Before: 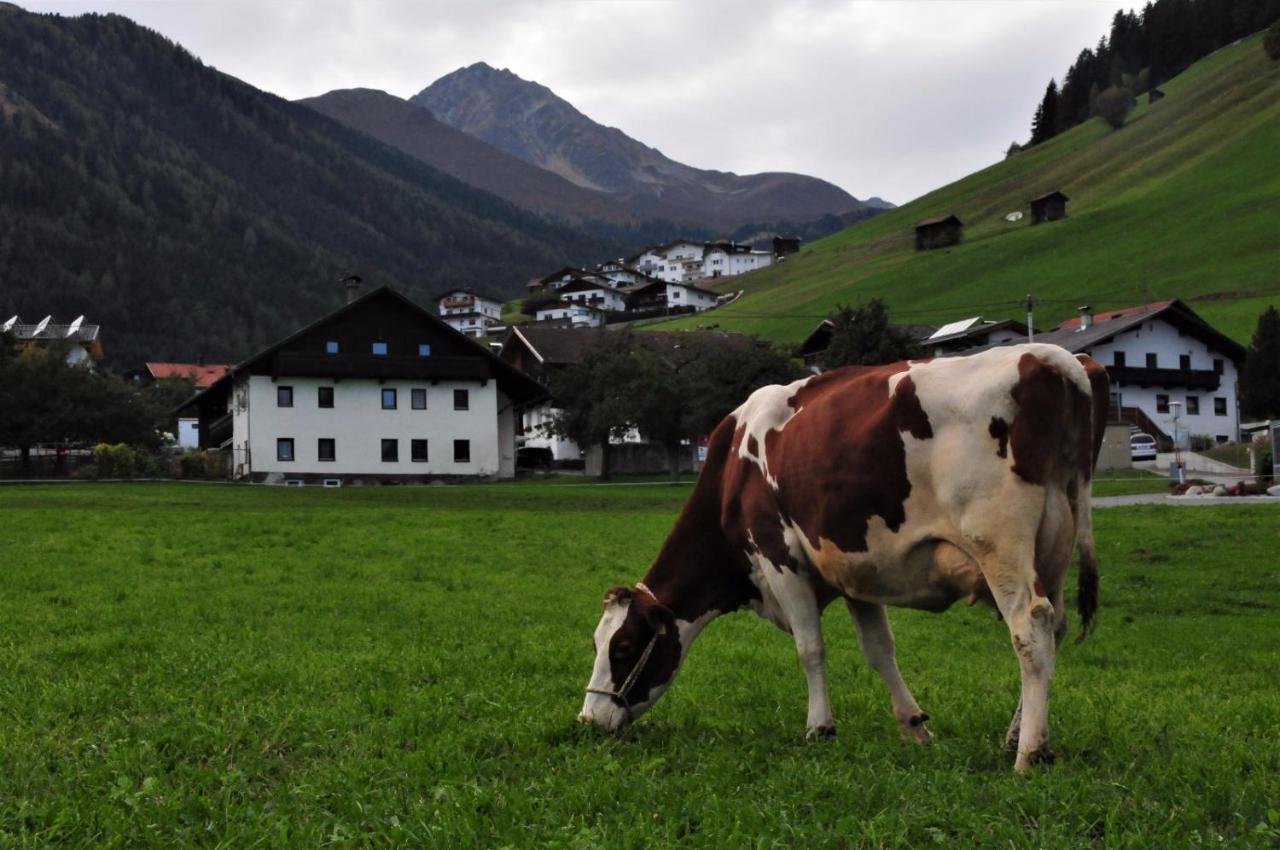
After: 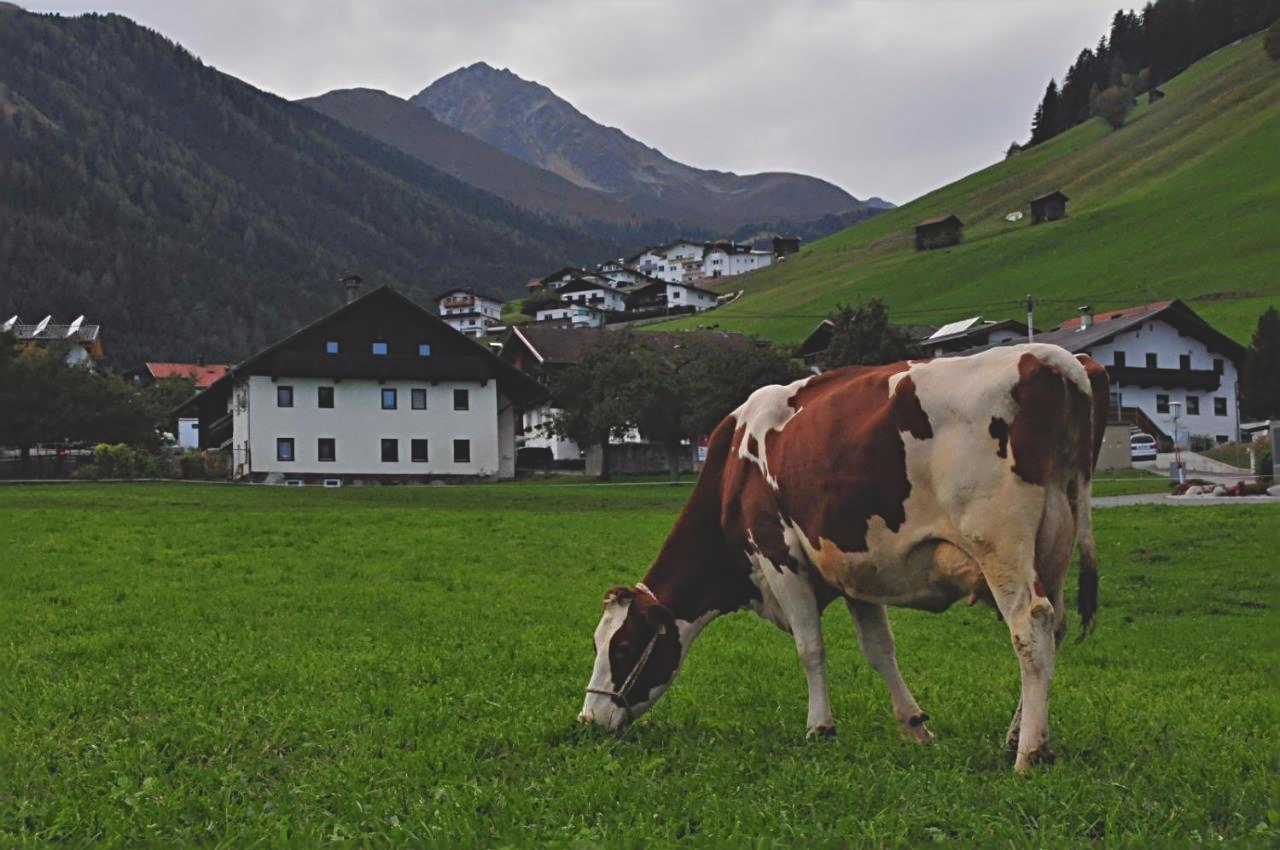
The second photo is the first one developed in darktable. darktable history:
contrast brightness saturation: contrast -0.281
sharpen: radius 3.965
